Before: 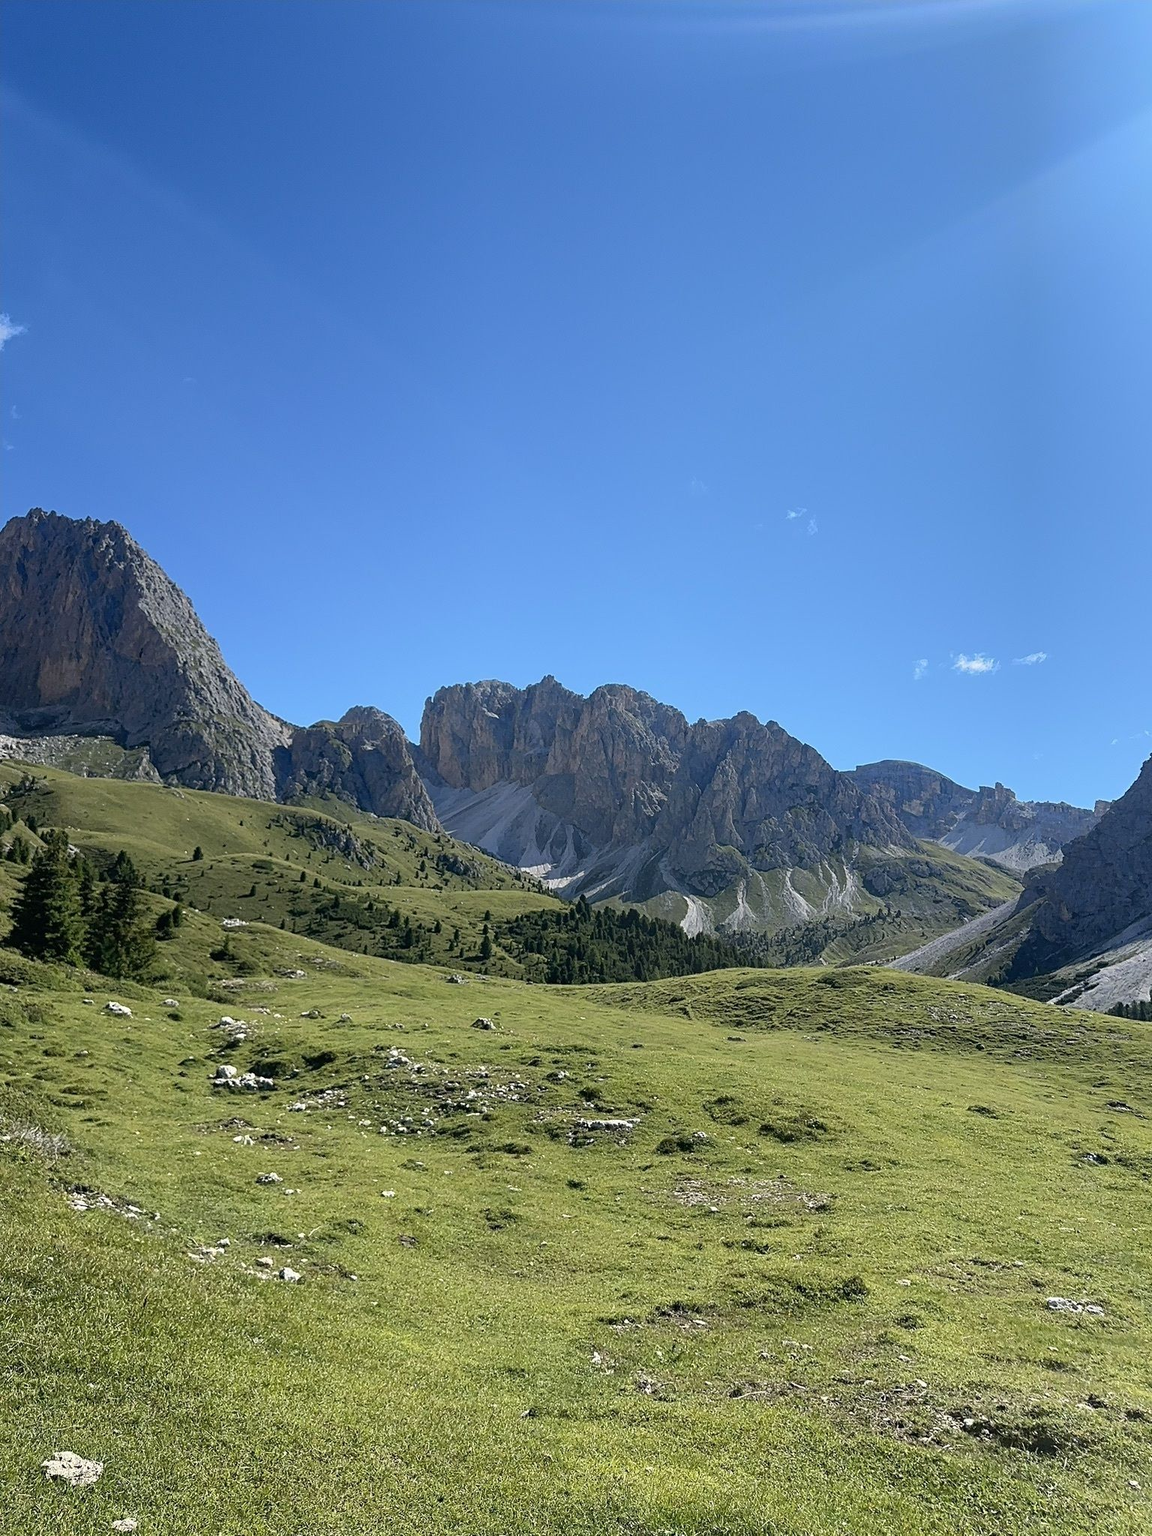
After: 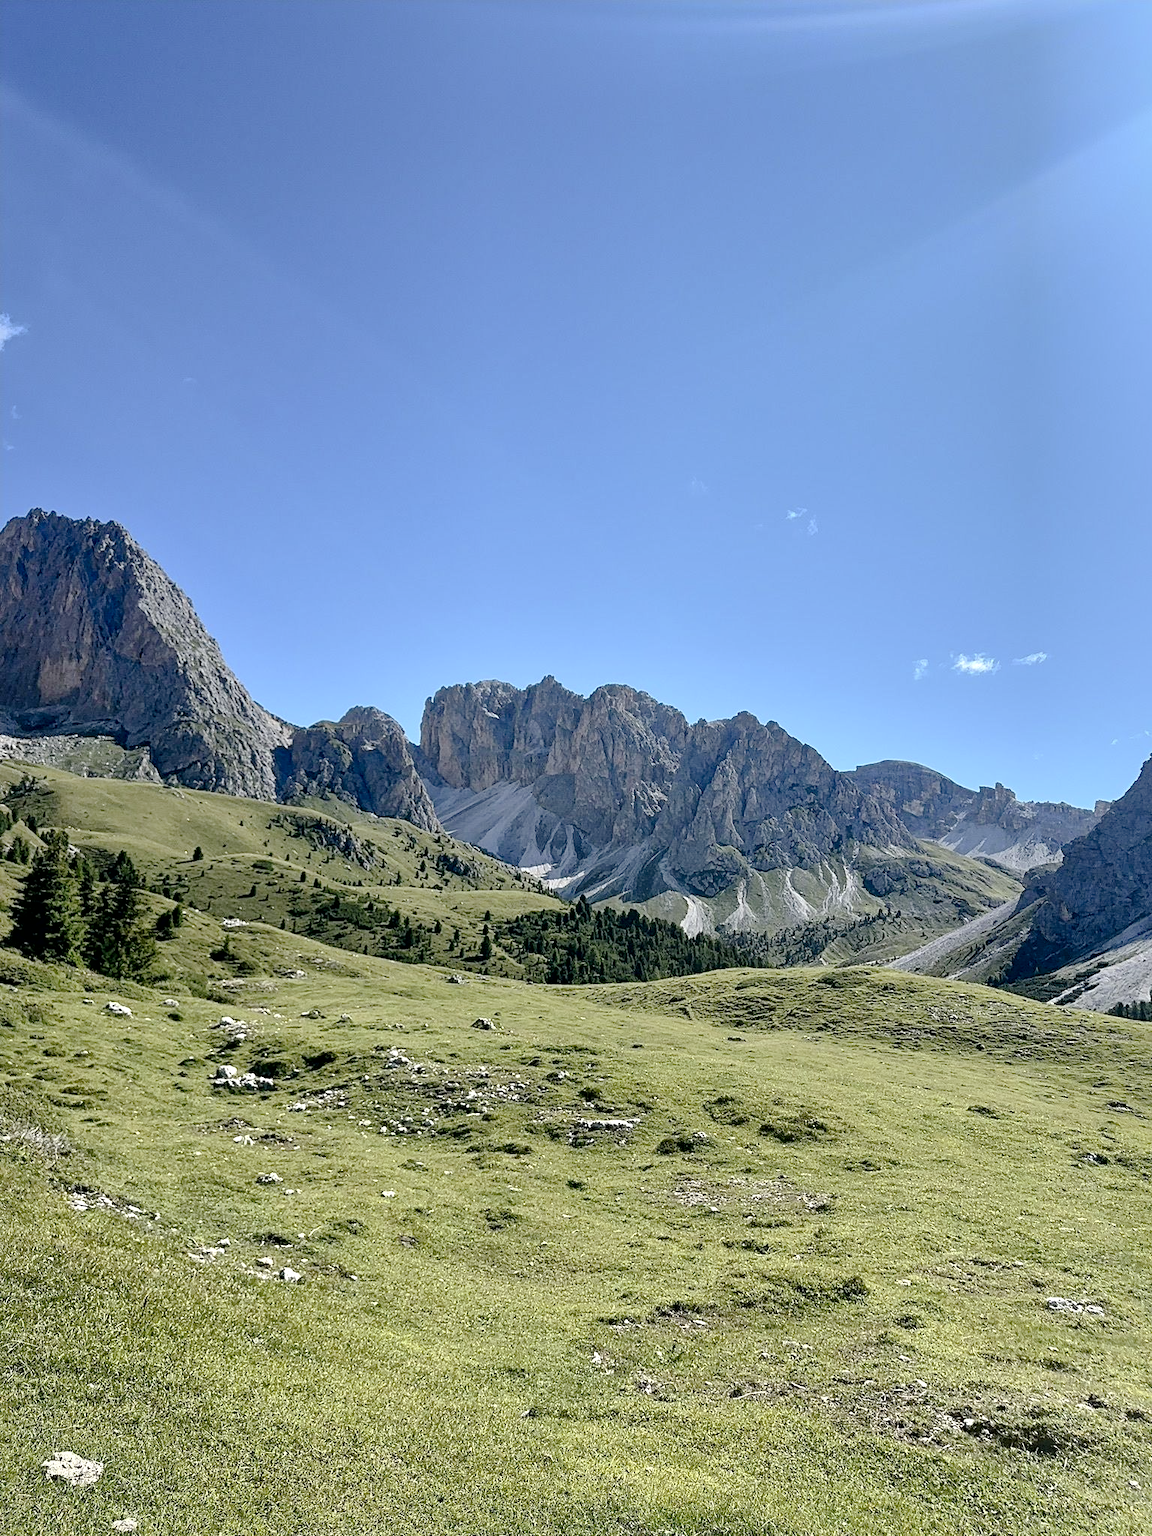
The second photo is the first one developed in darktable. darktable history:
local contrast: mode bilateral grid, contrast 25, coarseness 60, detail 152%, midtone range 0.2
tone curve: curves: ch0 [(0, 0) (0.003, 0.003) (0.011, 0.014) (0.025, 0.027) (0.044, 0.044) (0.069, 0.064) (0.1, 0.108) (0.136, 0.153) (0.177, 0.208) (0.224, 0.275) (0.277, 0.349) (0.335, 0.422) (0.399, 0.492) (0.468, 0.557) (0.543, 0.617) (0.623, 0.682) (0.709, 0.745) (0.801, 0.826) (0.898, 0.916) (1, 1)], preserve colors none
